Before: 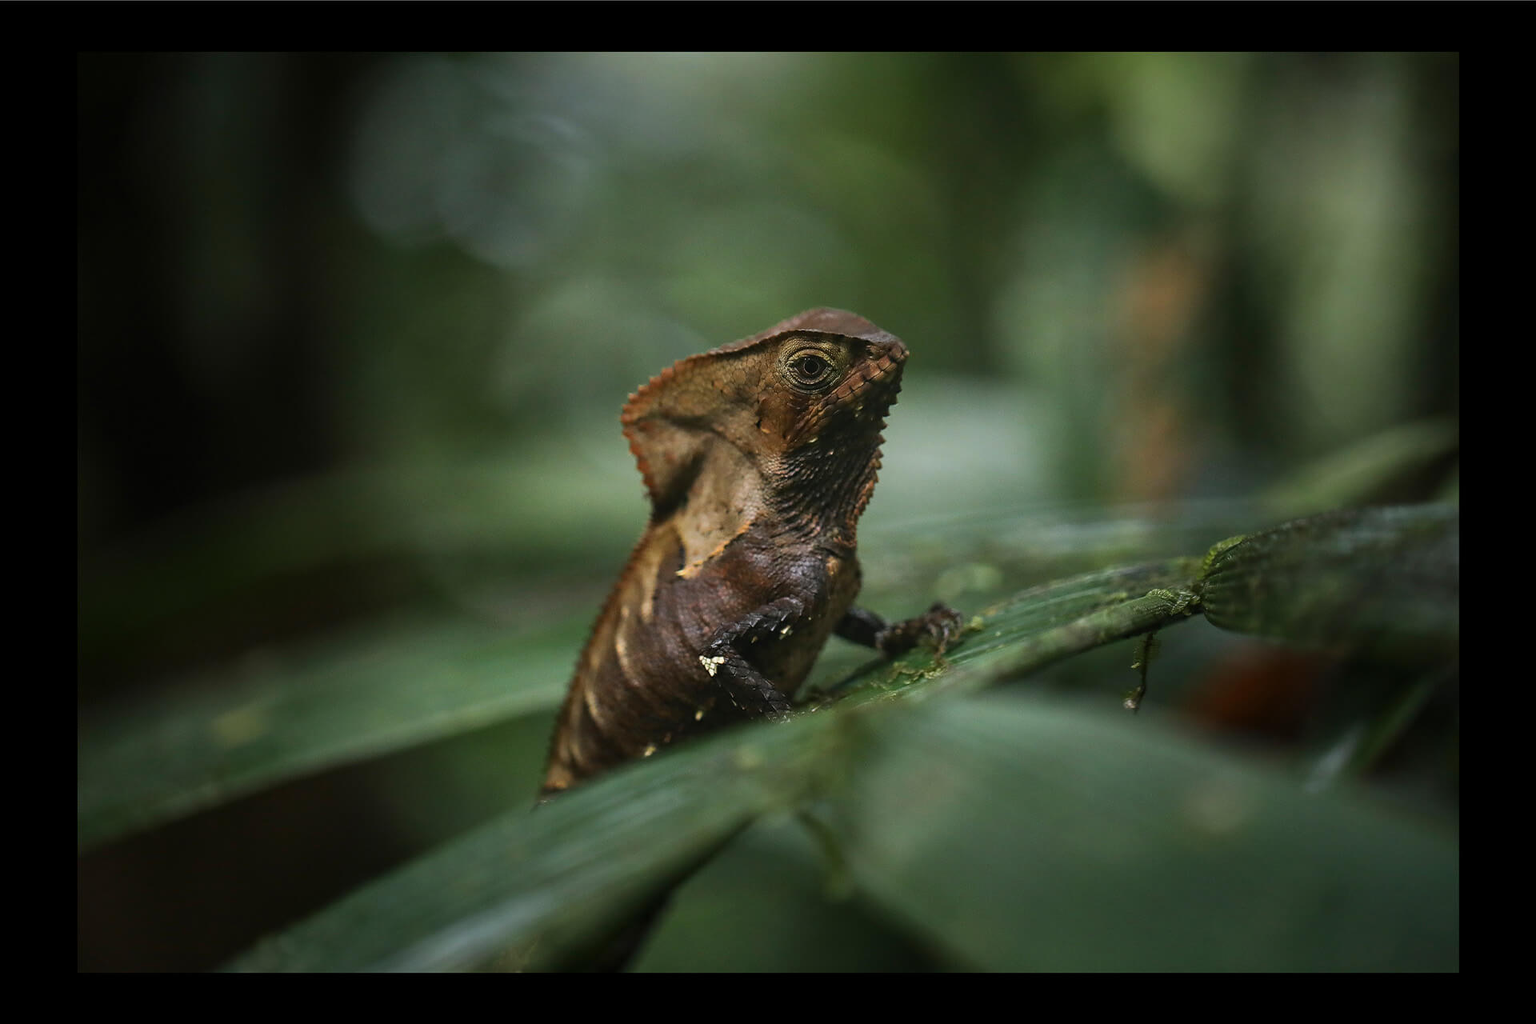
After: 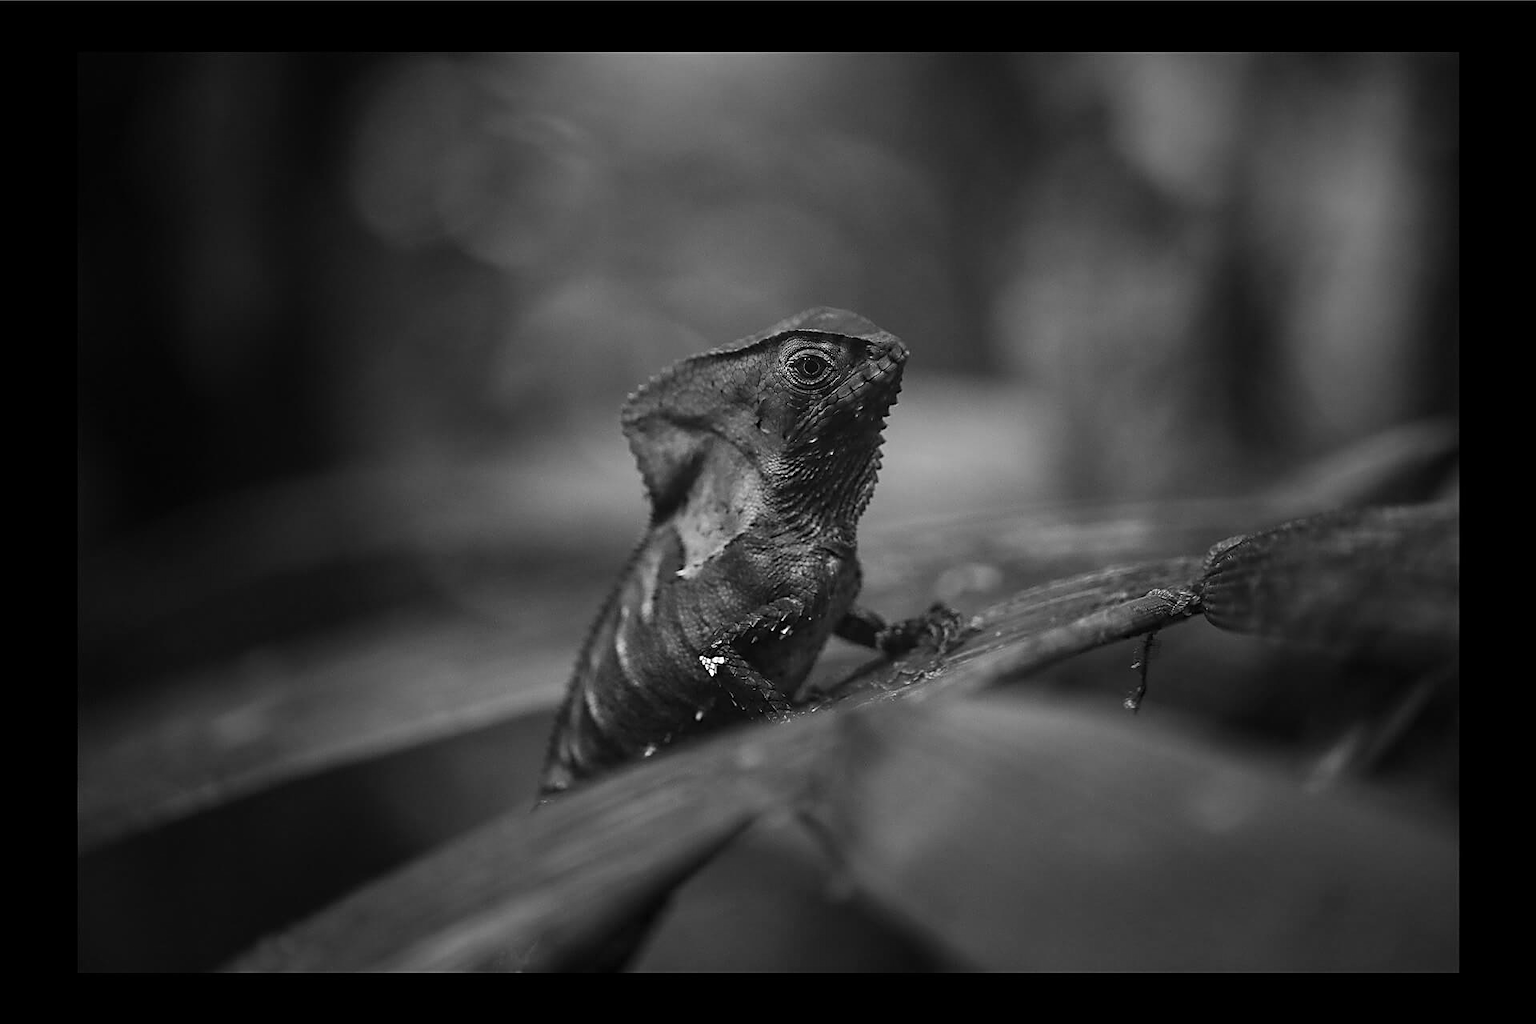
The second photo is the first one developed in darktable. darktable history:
sharpen: on, module defaults
monochrome: a 32, b 64, size 2.3
